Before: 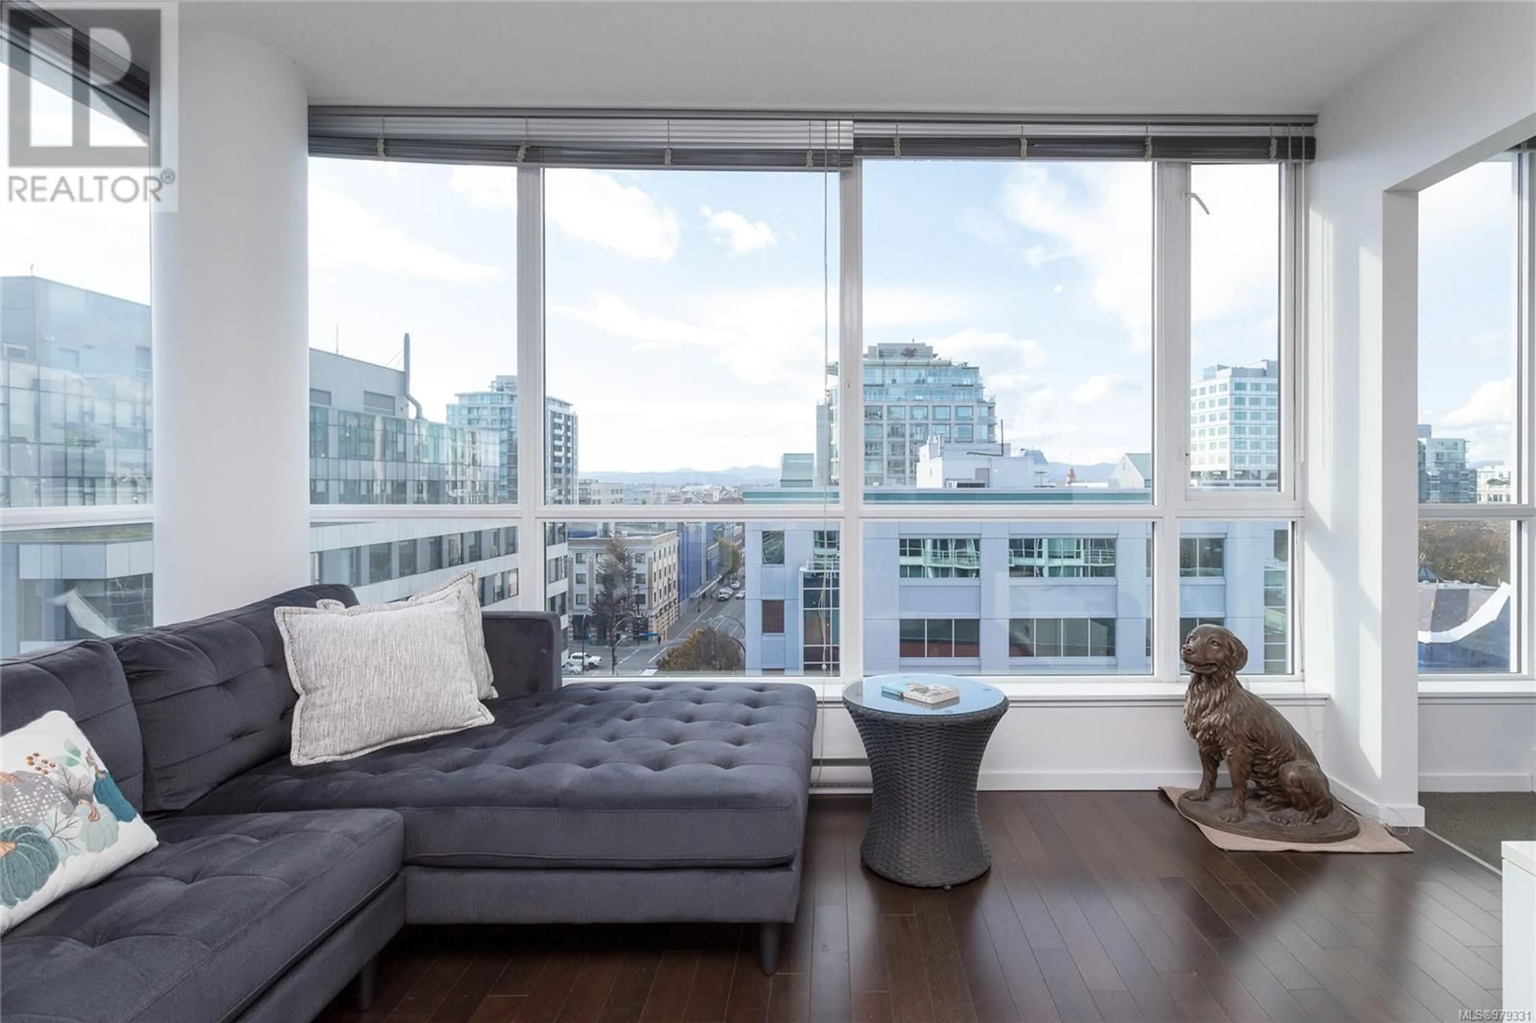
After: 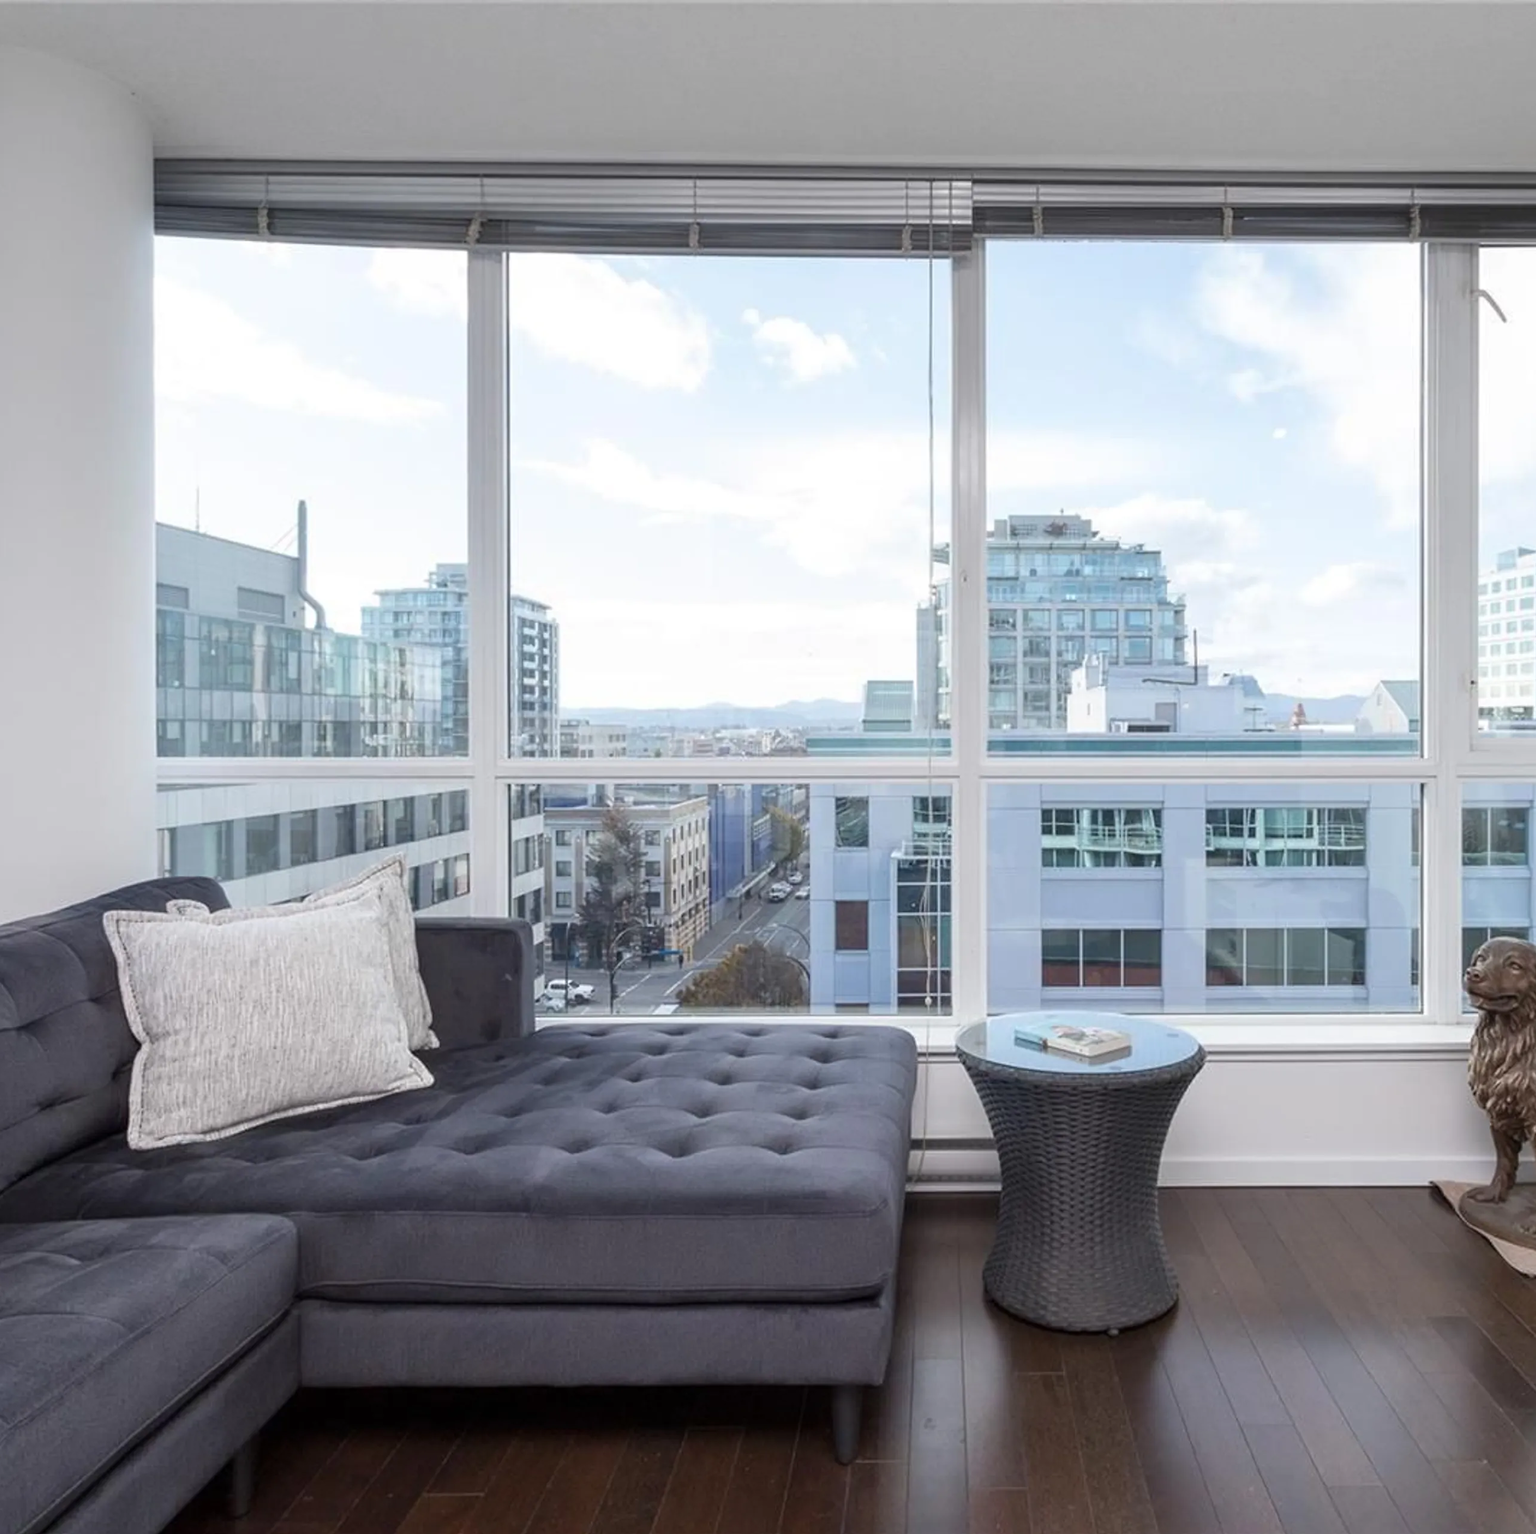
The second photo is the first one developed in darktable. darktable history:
crop and rotate: left 13.409%, right 19.924%
